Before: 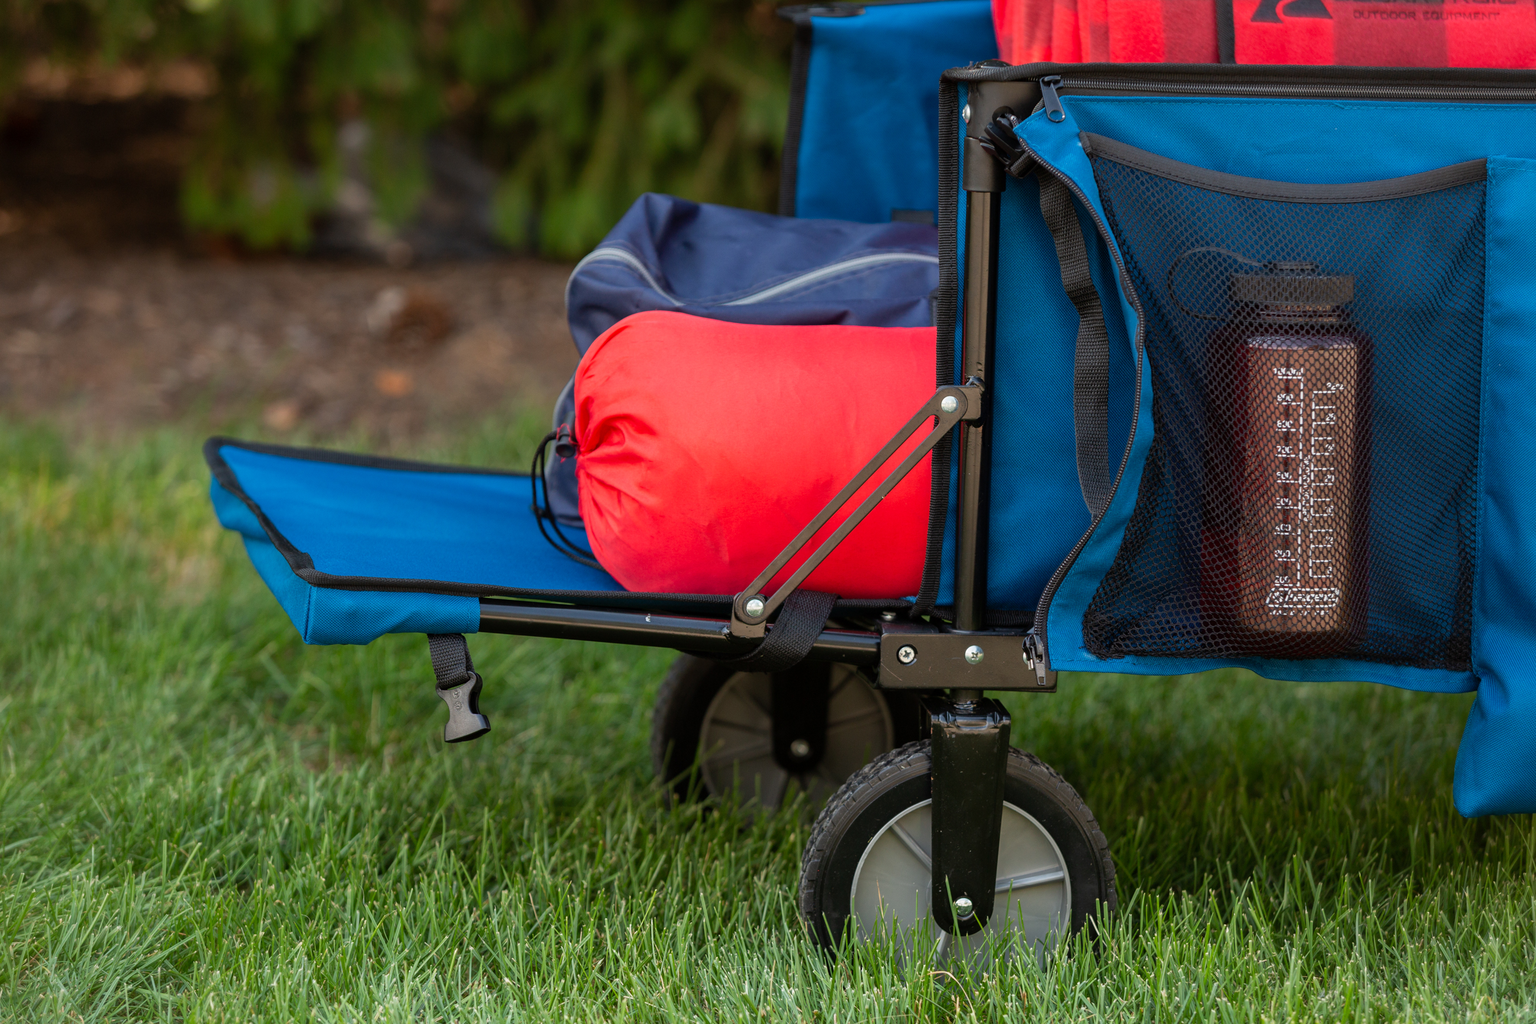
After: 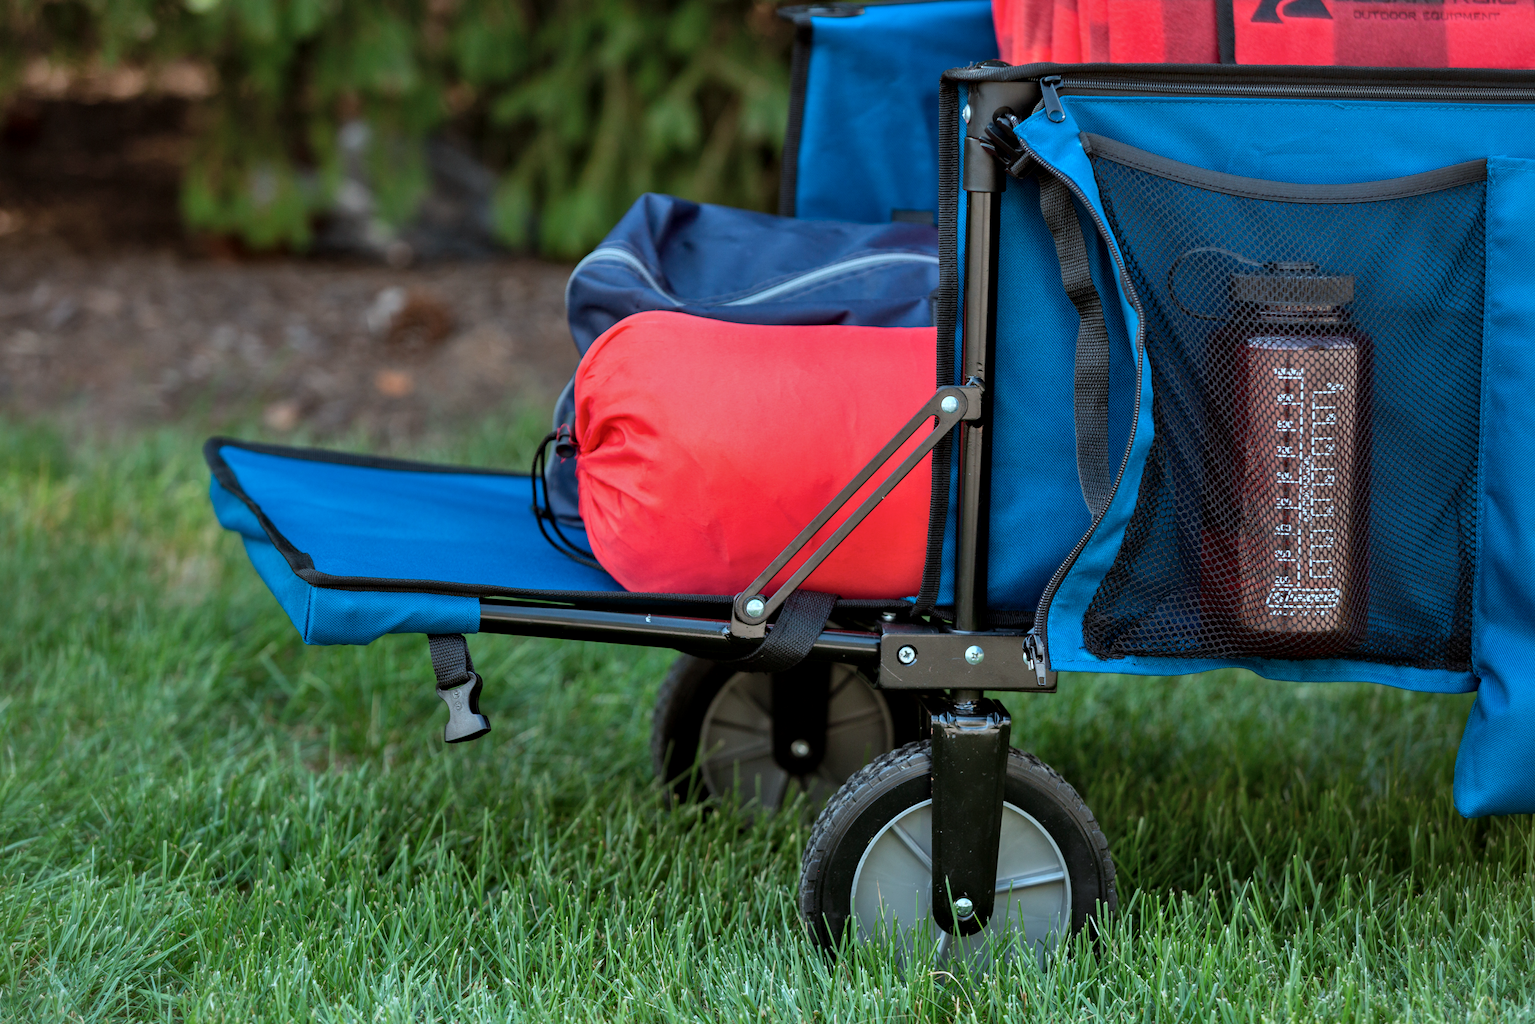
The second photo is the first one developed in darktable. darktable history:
contrast equalizer: octaves 7, y [[0.511, 0.558, 0.631, 0.632, 0.559, 0.512], [0.5 ×6], [0.507, 0.559, 0.627, 0.644, 0.647, 0.647], [0 ×6], [0 ×6]], mix 0.3
color correction: highlights a* -10.52, highlights b* -19.65
shadows and highlights: shadows 43.48, white point adjustment -1.32, soften with gaussian
